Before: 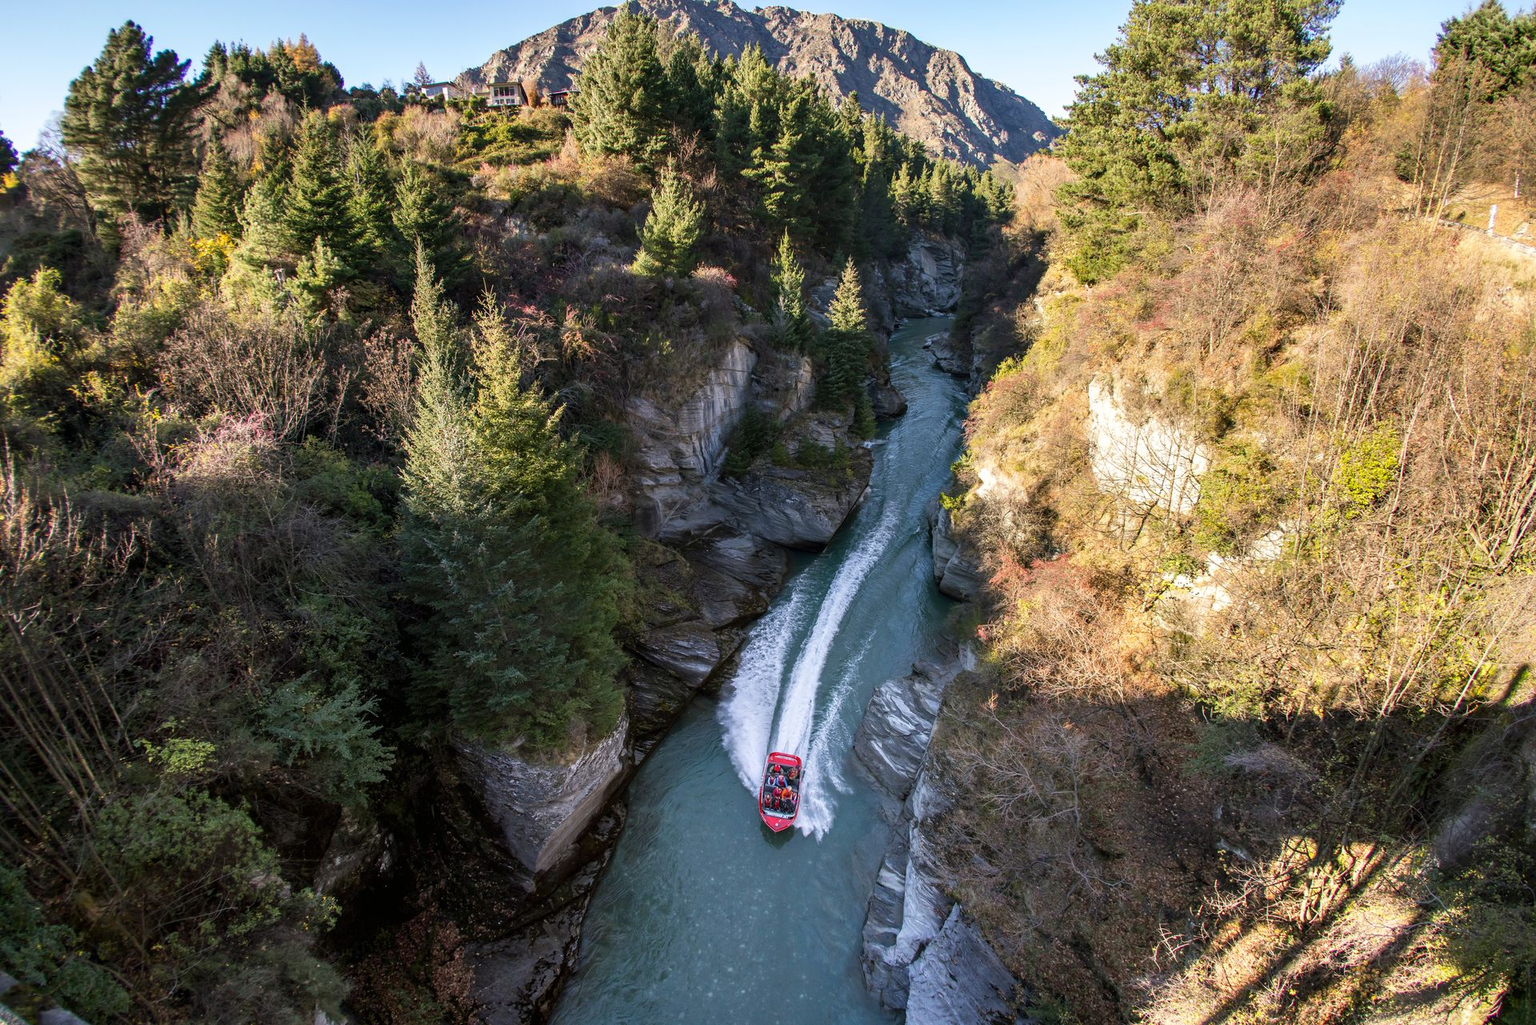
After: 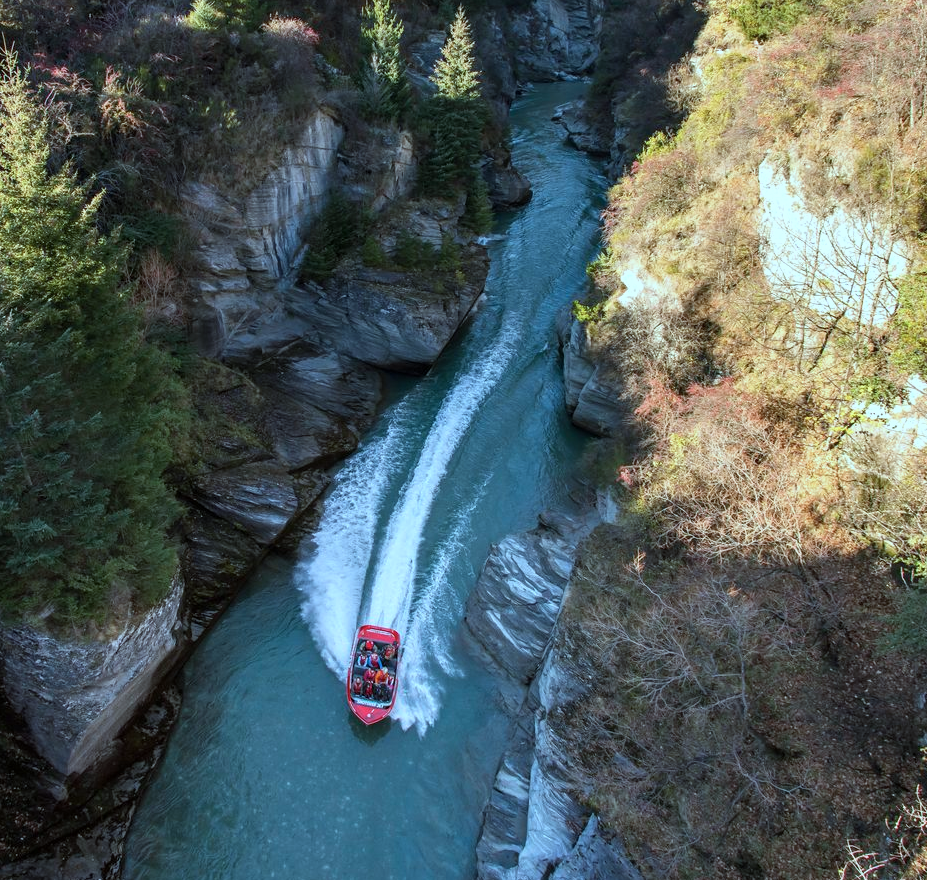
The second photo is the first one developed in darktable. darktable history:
crop: left 31.379%, top 24.658%, right 20.326%, bottom 6.628%
color correction: highlights a* -11.71, highlights b* -15.58
